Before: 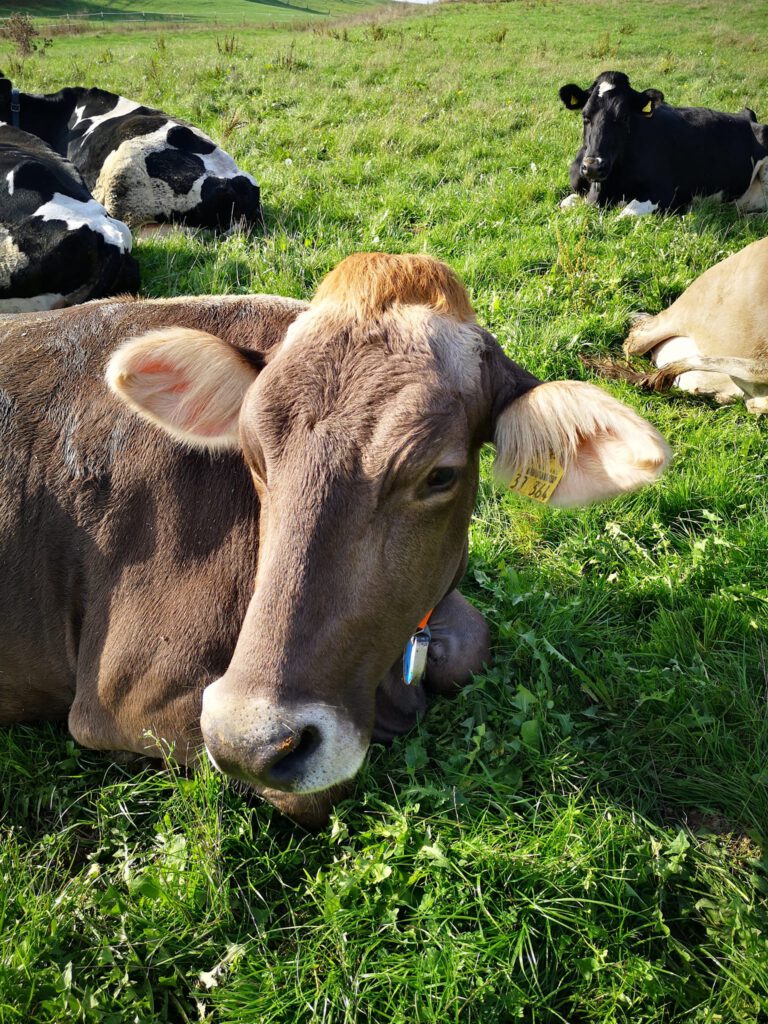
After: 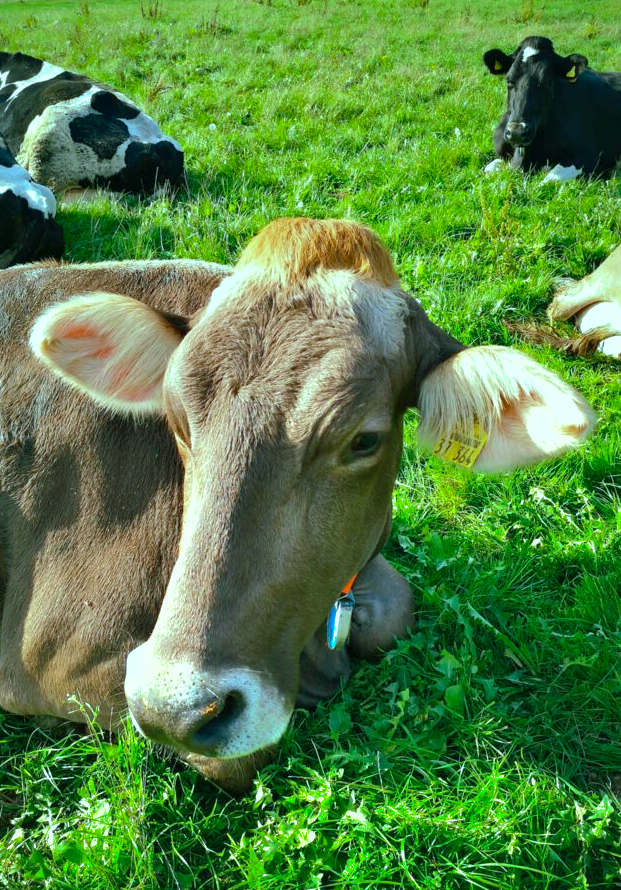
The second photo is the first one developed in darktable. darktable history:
color balance rgb: shadows lift › chroma 11.71%, shadows lift › hue 133.46°, highlights gain › chroma 4%, highlights gain › hue 200.2°, perceptual saturation grading › global saturation 18.05%
crop: left 9.929%, top 3.475%, right 9.188%, bottom 9.529%
white balance: red 0.986, blue 1.01
shadows and highlights: on, module defaults
exposure: black level correction 0, exposure 0.7 EV, compensate exposure bias true, compensate highlight preservation false
graduated density: rotation -0.352°, offset 57.64
